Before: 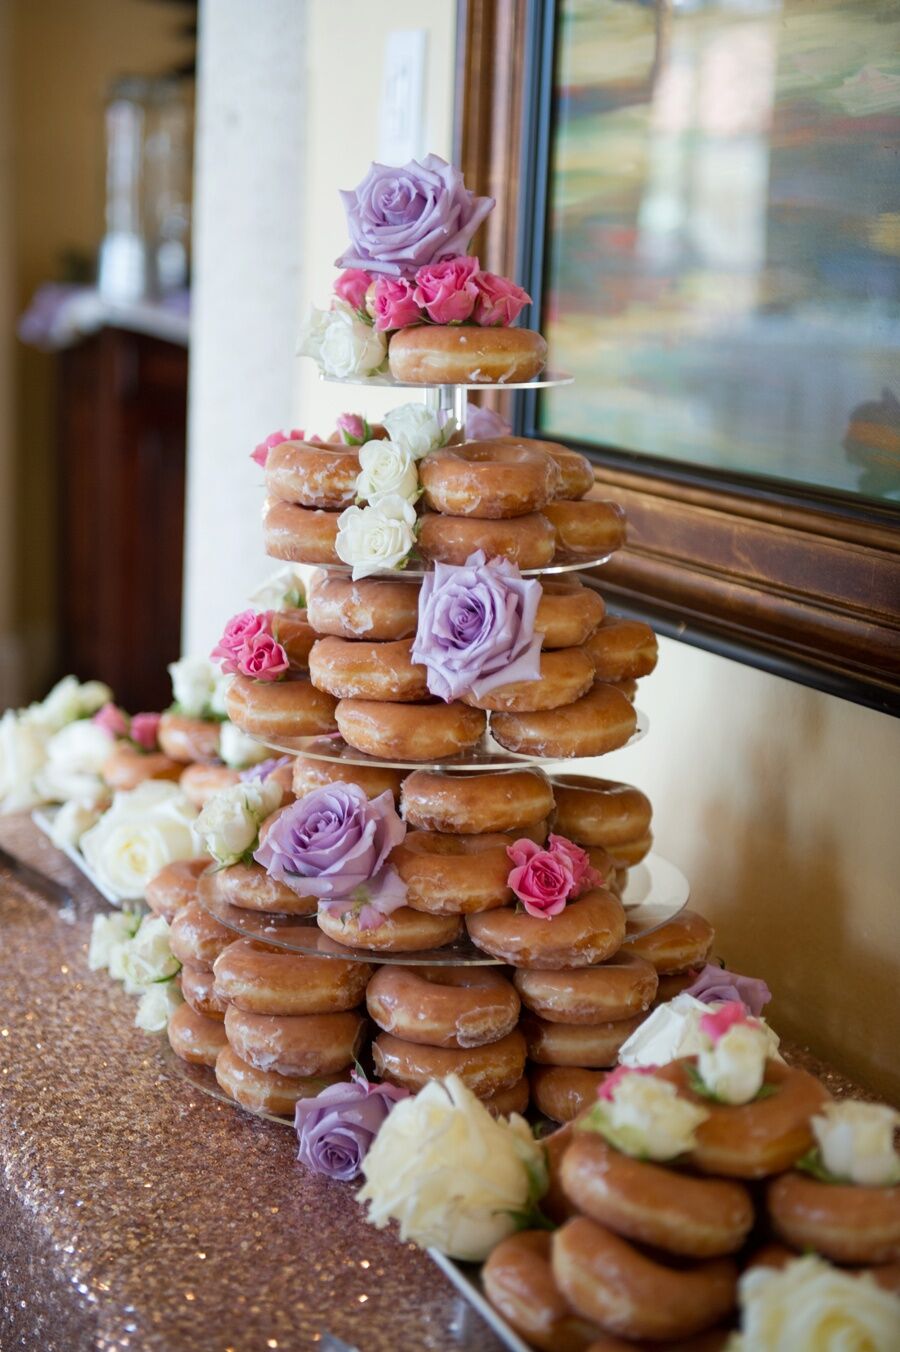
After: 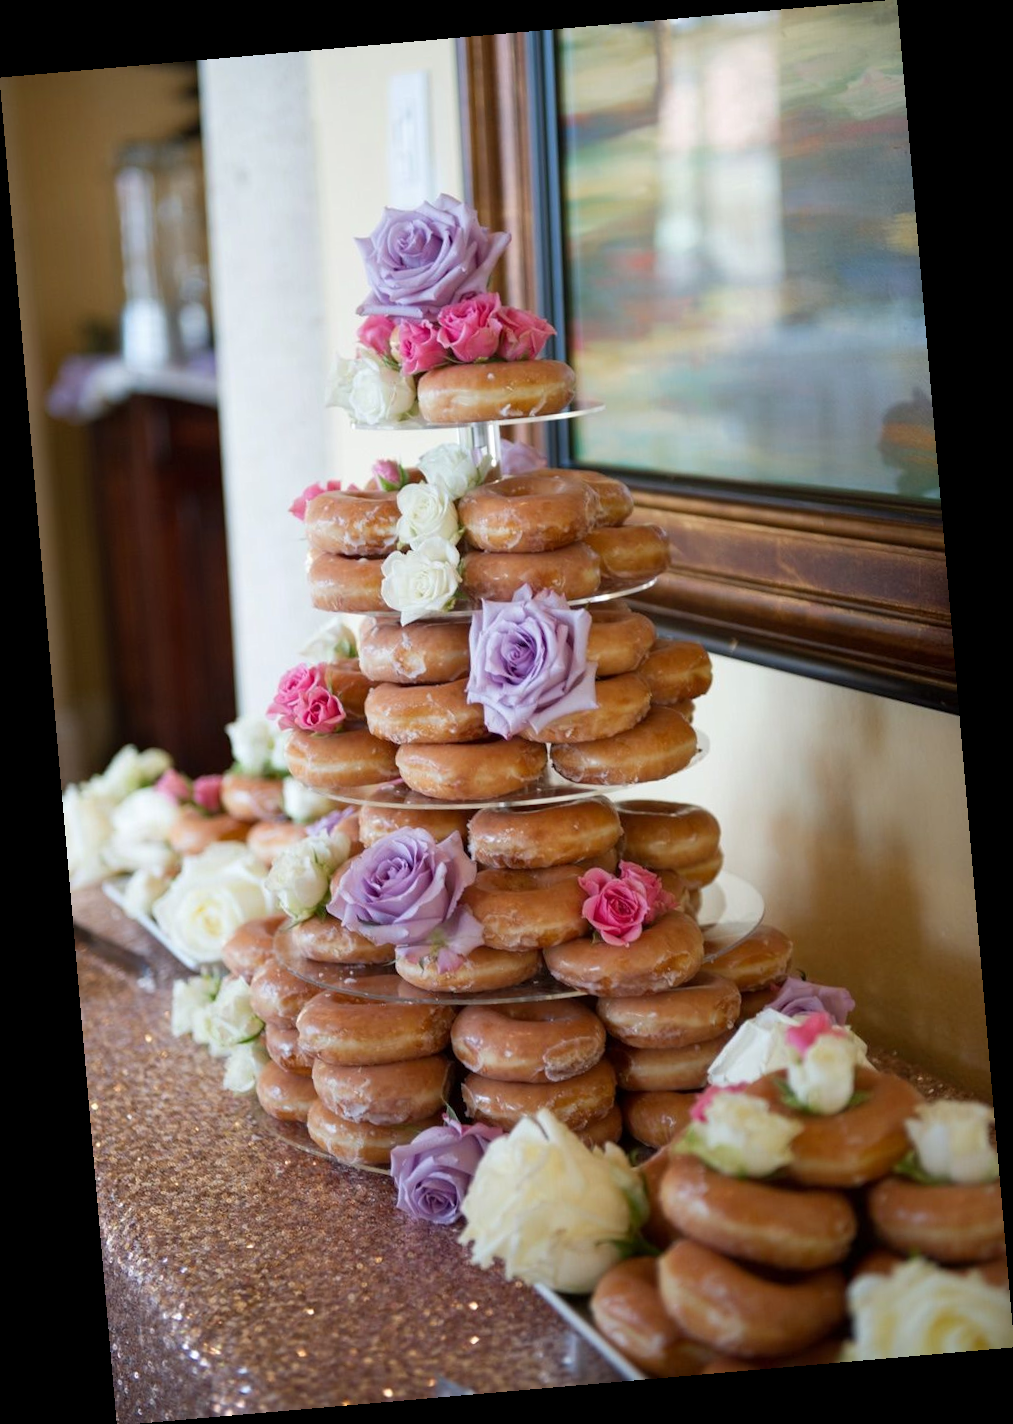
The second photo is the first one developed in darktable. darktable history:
exposure: exposure 0.02 EV, compensate highlight preservation false
rotate and perspective: rotation -4.98°, automatic cropping off
